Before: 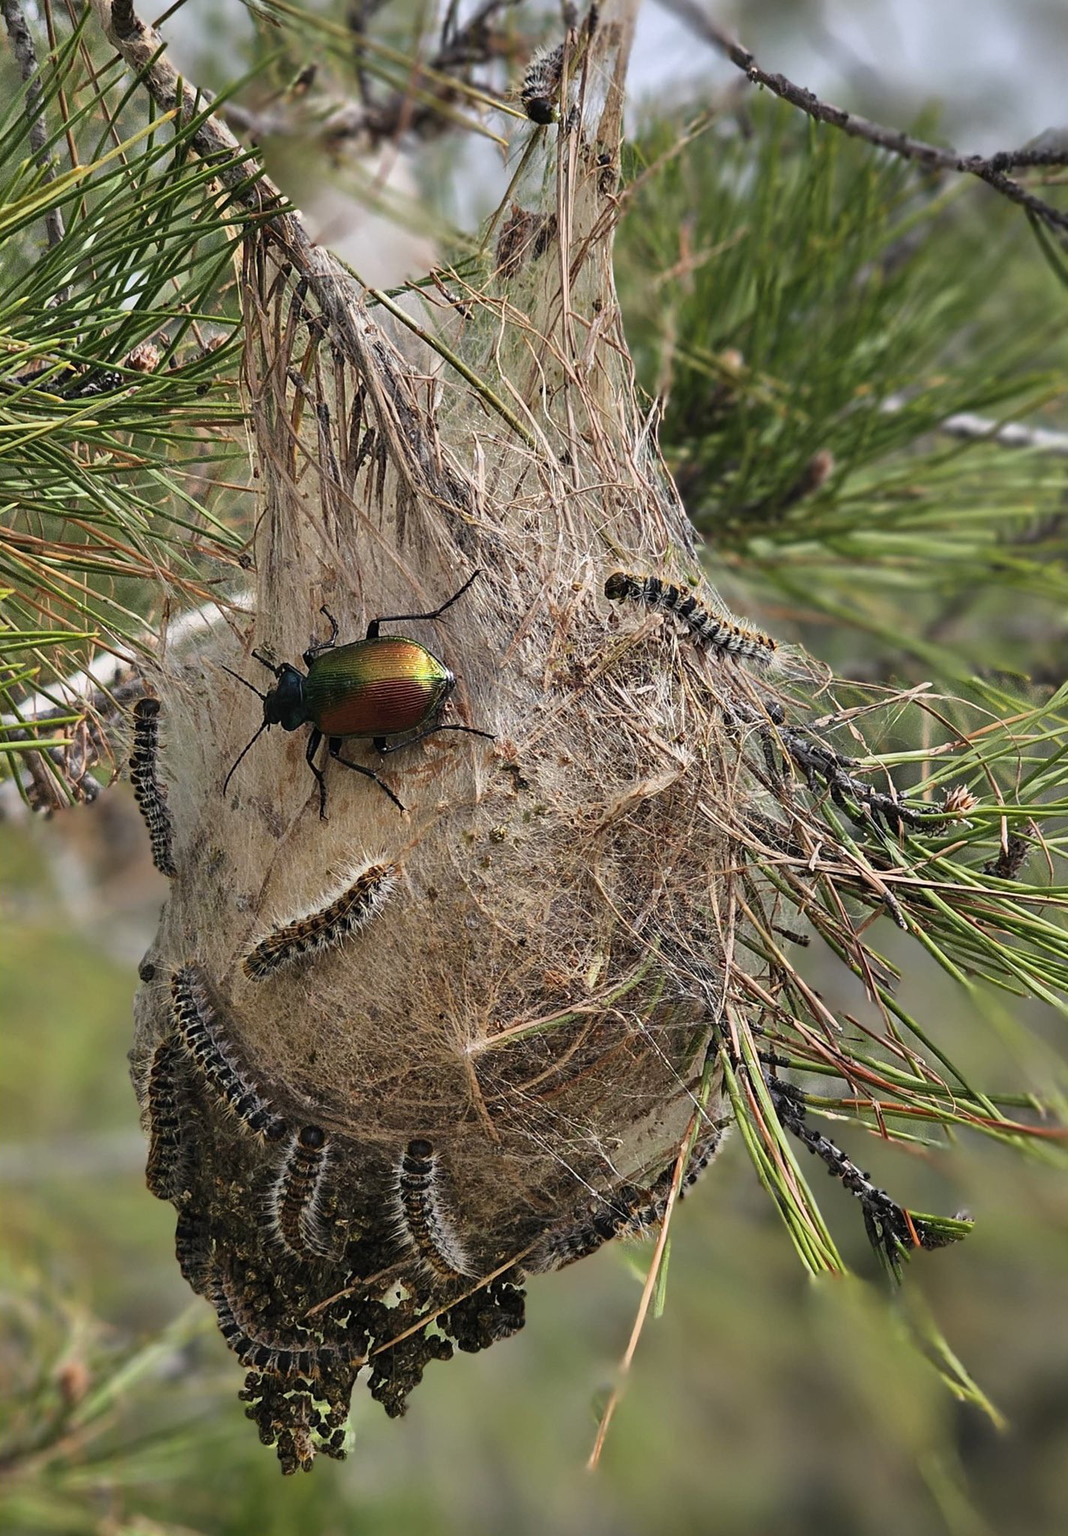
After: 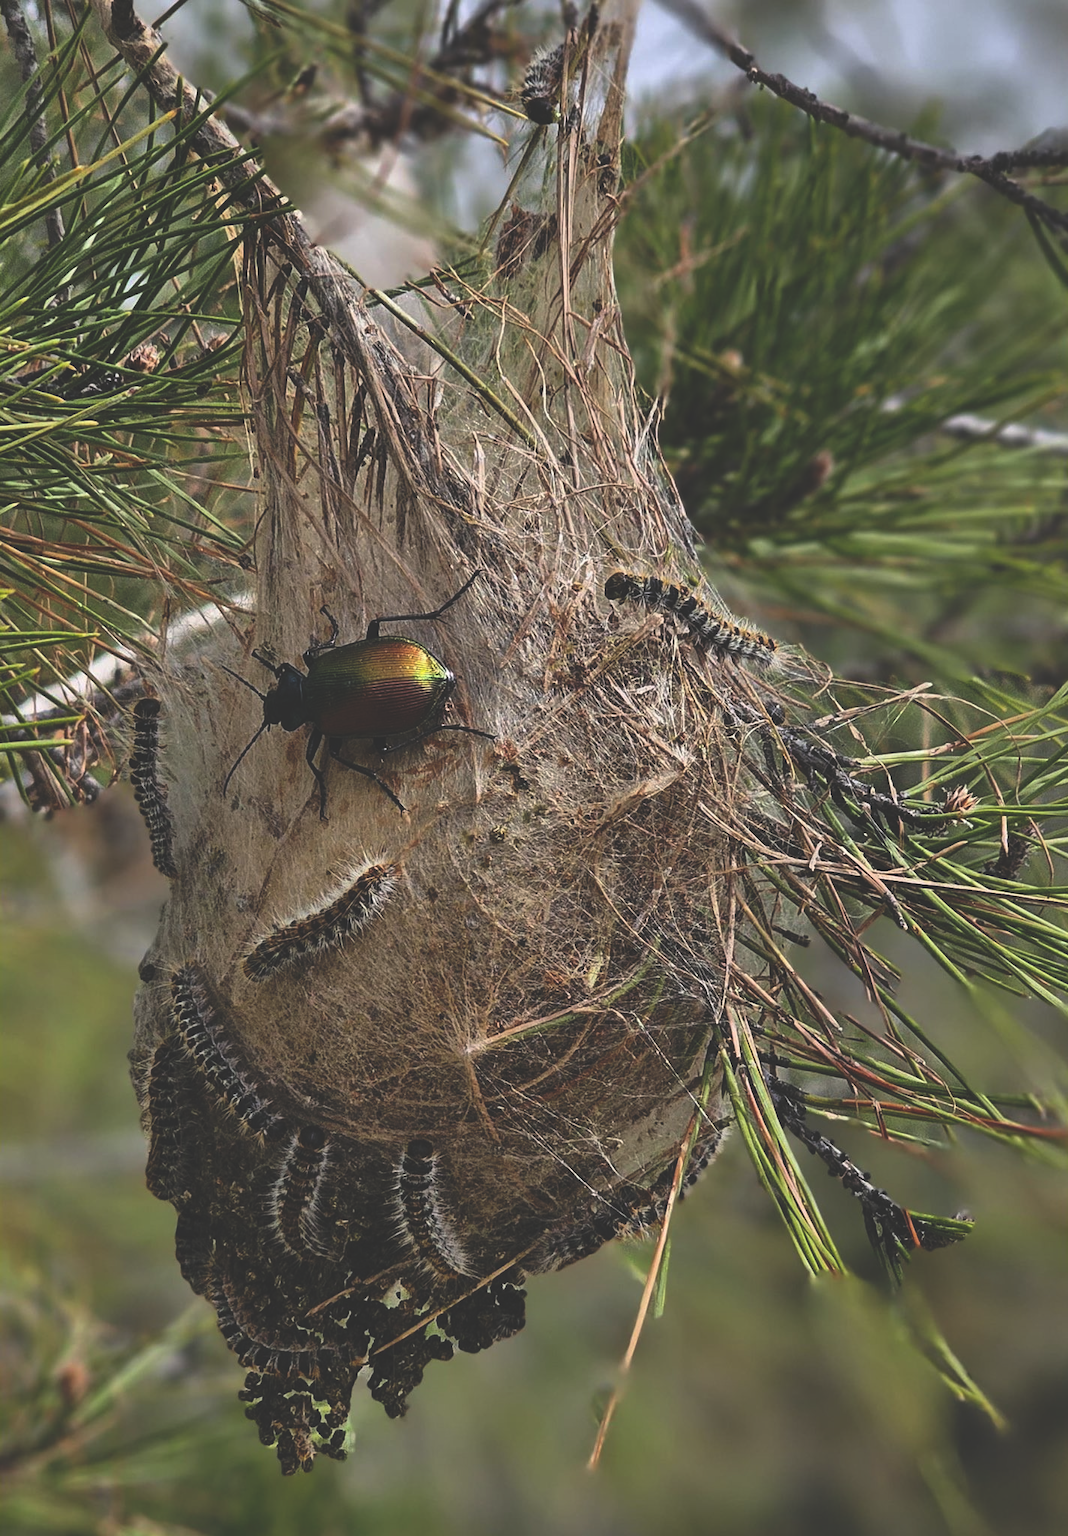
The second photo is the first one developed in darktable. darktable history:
tone equalizer: -8 EV 0.06 EV, smoothing diameter 25%, edges refinement/feathering 10, preserve details guided filter
rgb curve: curves: ch0 [(0, 0.186) (0.314, 0.284) (0.775, 0.708) (1, 1)], compensate middle gray true, preserve colors none
